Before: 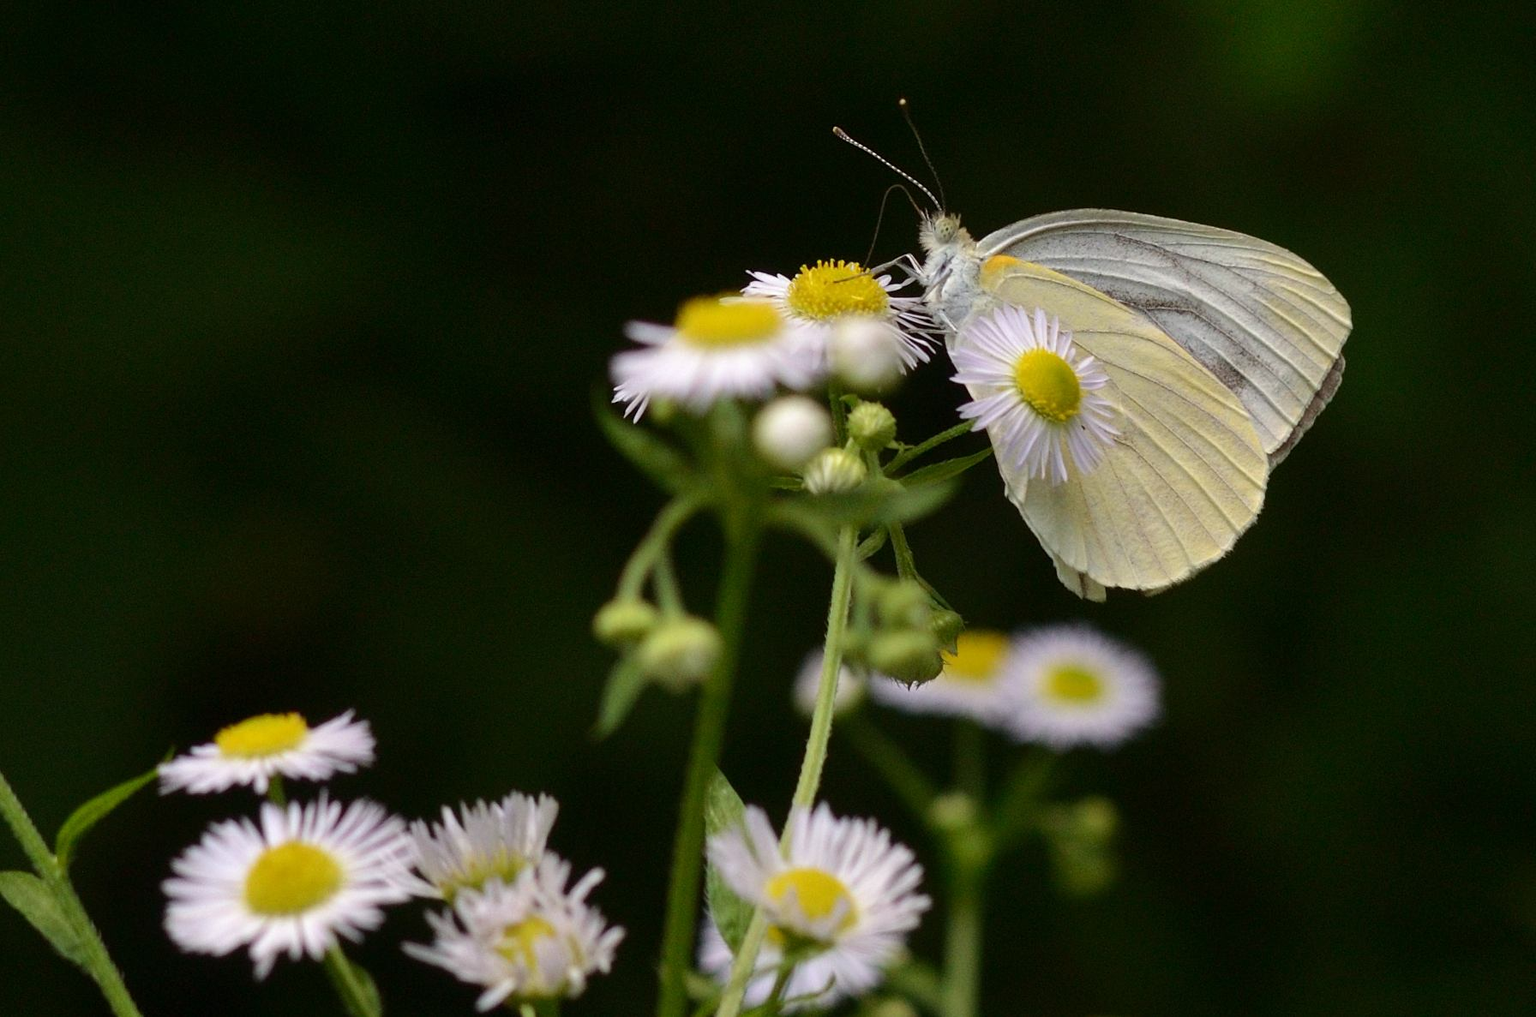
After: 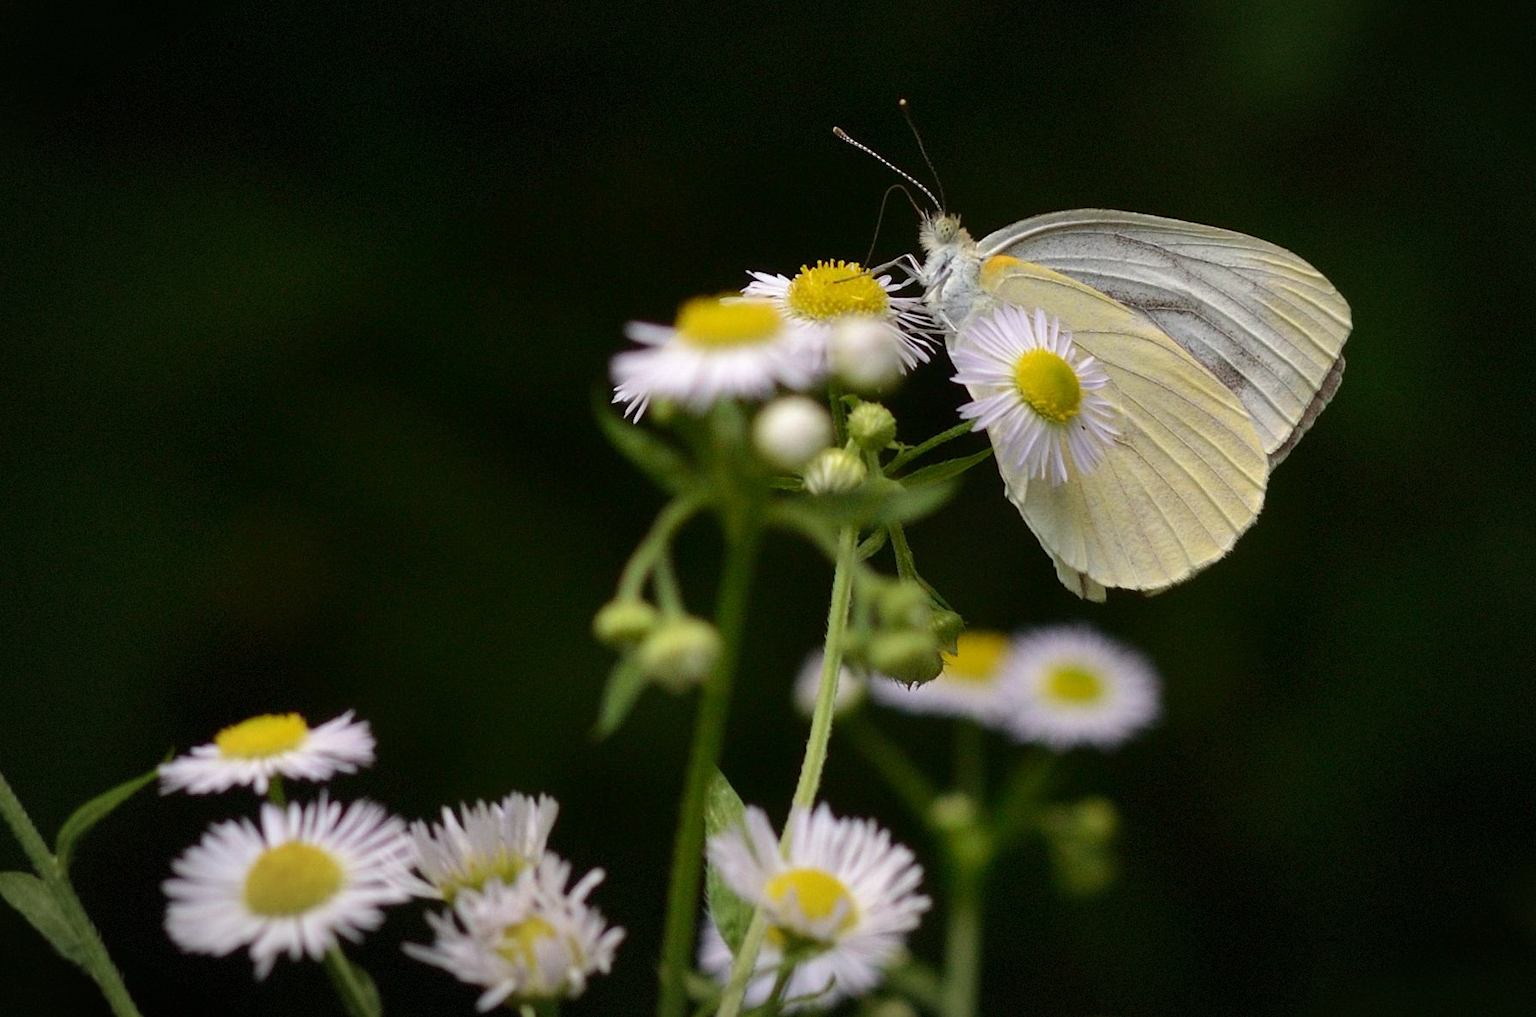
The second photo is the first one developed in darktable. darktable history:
vignetting: fall-off start 70.11%, brightness -0.42, saturation -0.211, width/height ratio 1.333, dithering 8-bit output, unbound false
